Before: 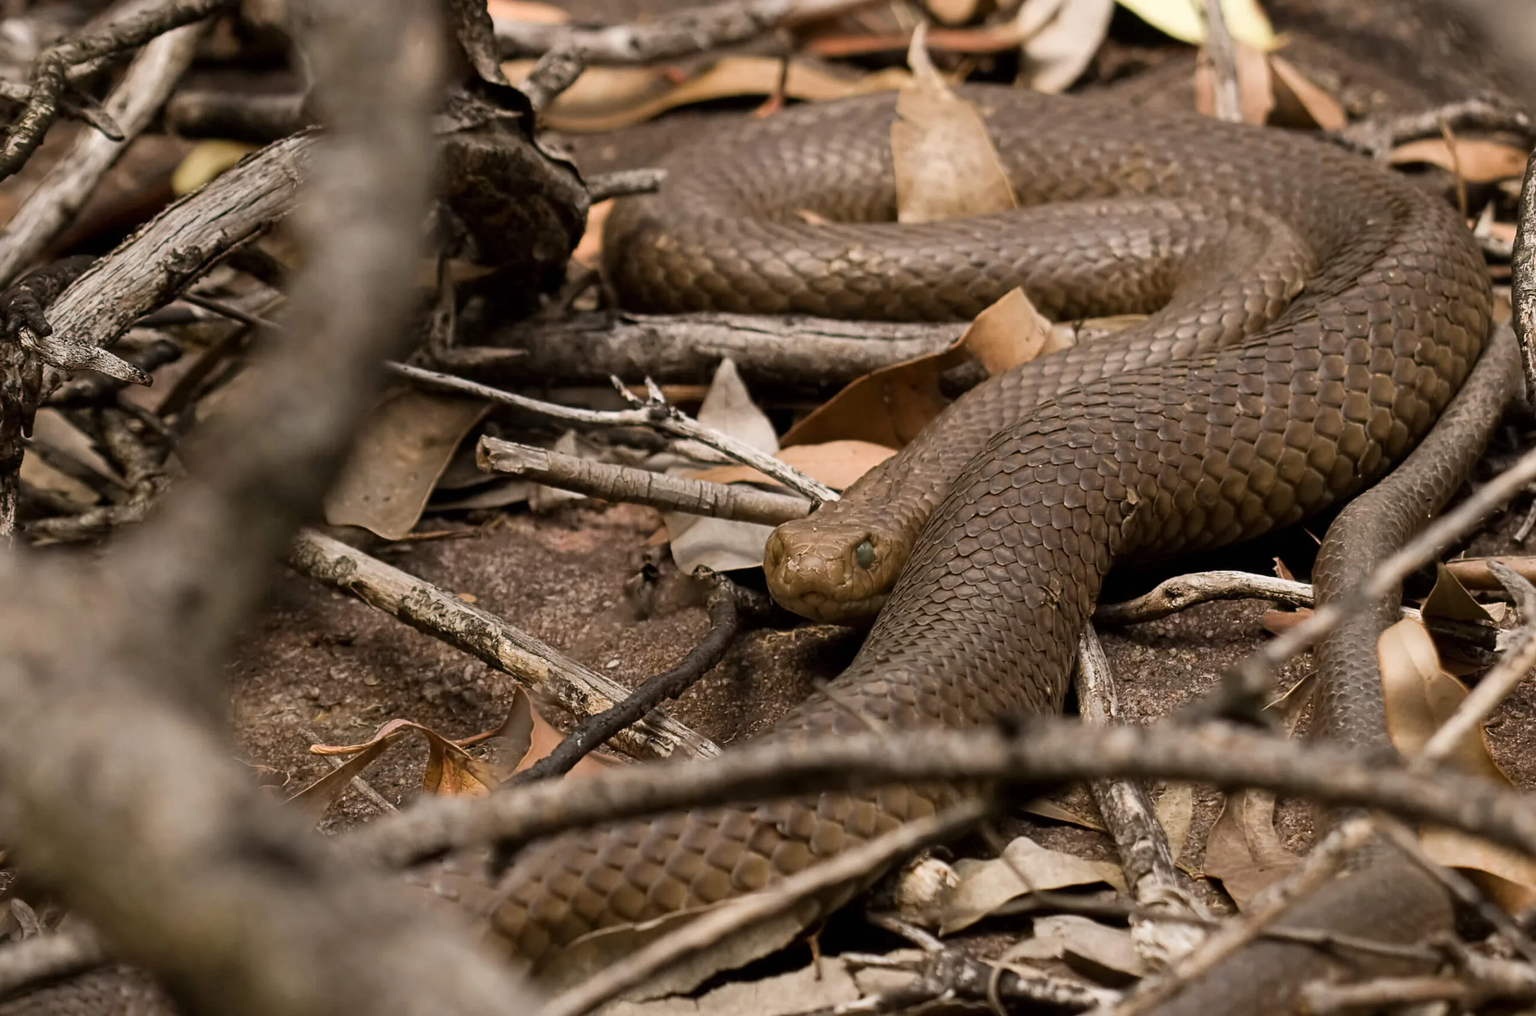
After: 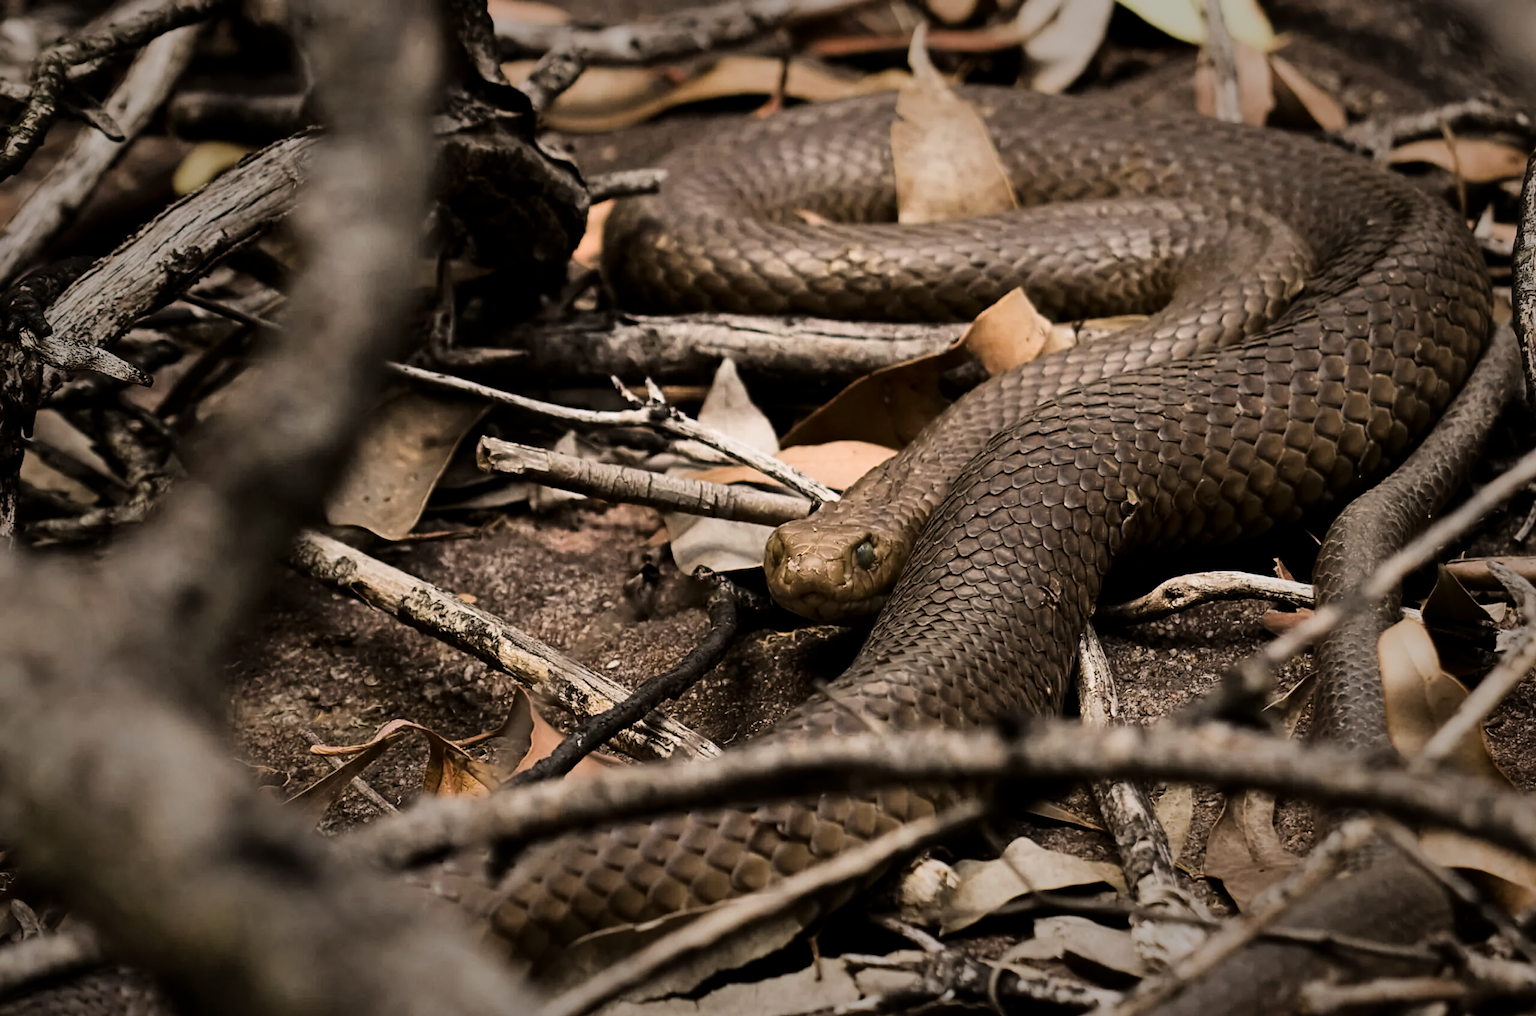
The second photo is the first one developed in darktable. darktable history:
shadows and highlights: radius 168.36, shadows 27.38, white point adjustment 2.96, highlights -68.25, soften with gaussian
tone equalizer: mask exposure compensation -0.502 EV
tone curve: curves: ch0 [(0, 0) (0.187, 0.12) (0.384, 0.363) (0.618, 0.698) (0.754, 0.857) (0.875, 0.956) (1, 0.987)]; ch1 [(0, 0) (0.402, 0.36) (0.476, 0.466) (0.501, 0.501) (0.518, 0.514) (0.564, 0.608) (0.614, 0.664) (0.692, 0.744) (1, 1)]; ch2 [(0, 0) (0.435, 0.412) (0.483, 0.481) (0.503, 0.503) (0.522, 0.535) (0.563, 0.601) (0.627, 0.699) (0.699, 0.753) (0.997, 0.858)], color space Lab, linked channels, preserve colors none
contrast brightness saturation: contrast 0.033, brightness -0.036
filmic rgb: black relative exposure -8.01 EV, white relative exposure 4.02 EV, hardness 4.19, iterations of high-quality reconstruction 10
vignetting: fall-off start 48.6%, saturation -0.017, automatic ratio true, width/height ratio 1.293
